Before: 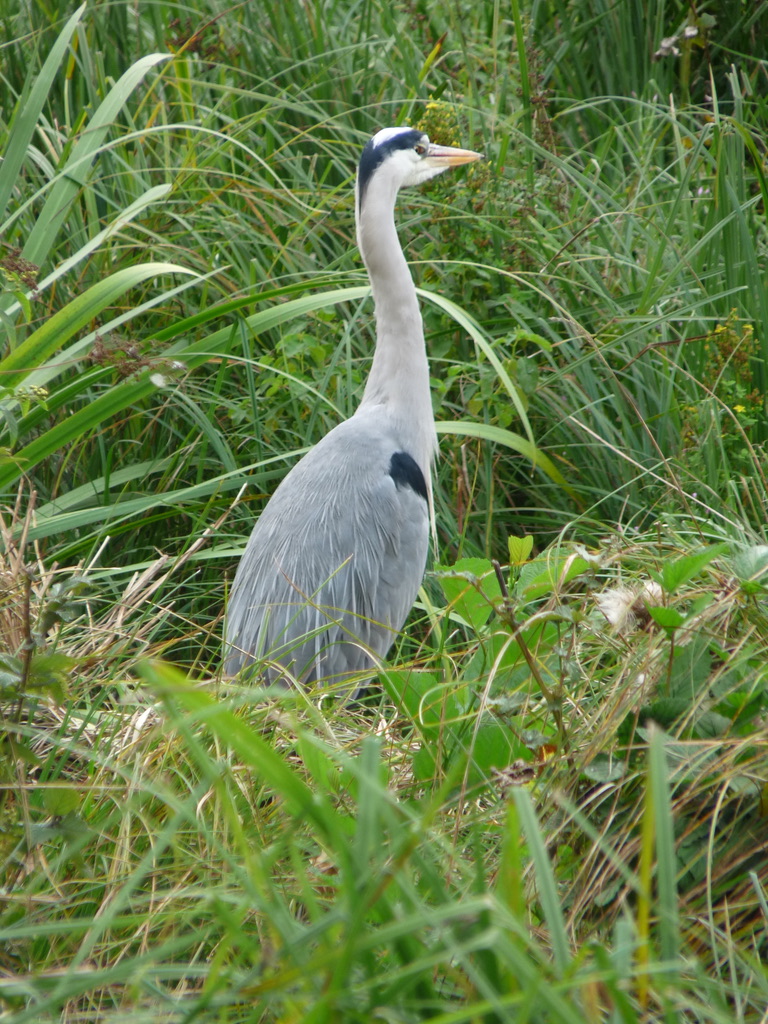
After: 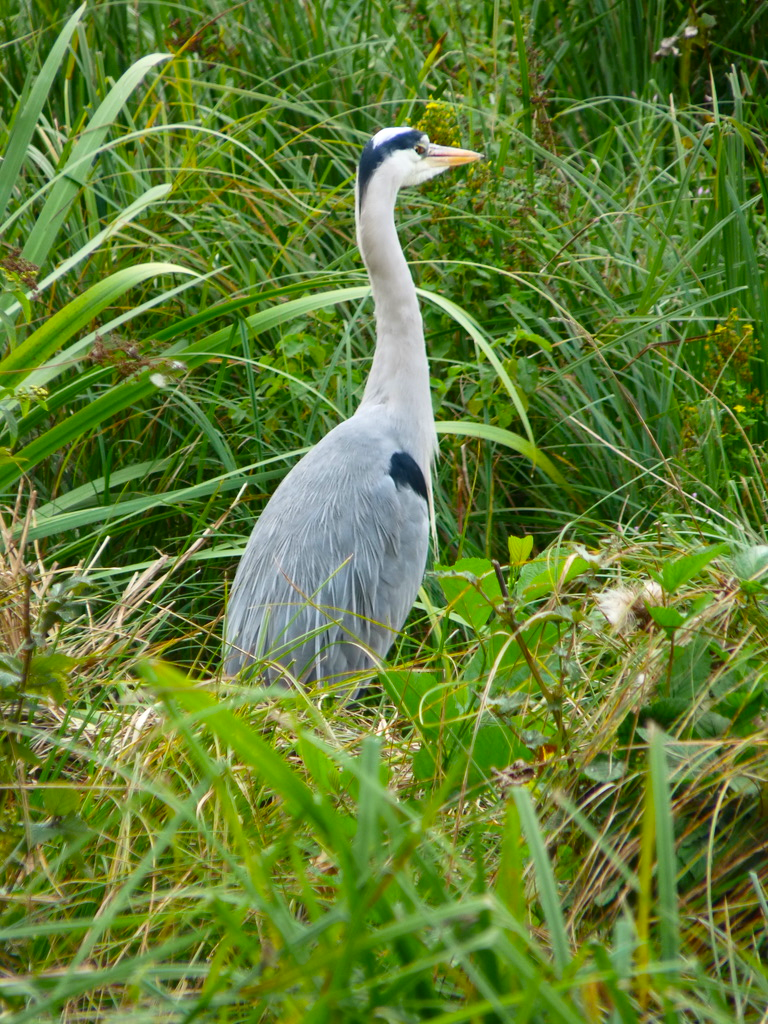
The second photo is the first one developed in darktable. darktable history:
contrast brightness saturation: contrast 0.14
color balance rgb: perceptual saturation grading › global saturation 25%, global vibrance 20%
